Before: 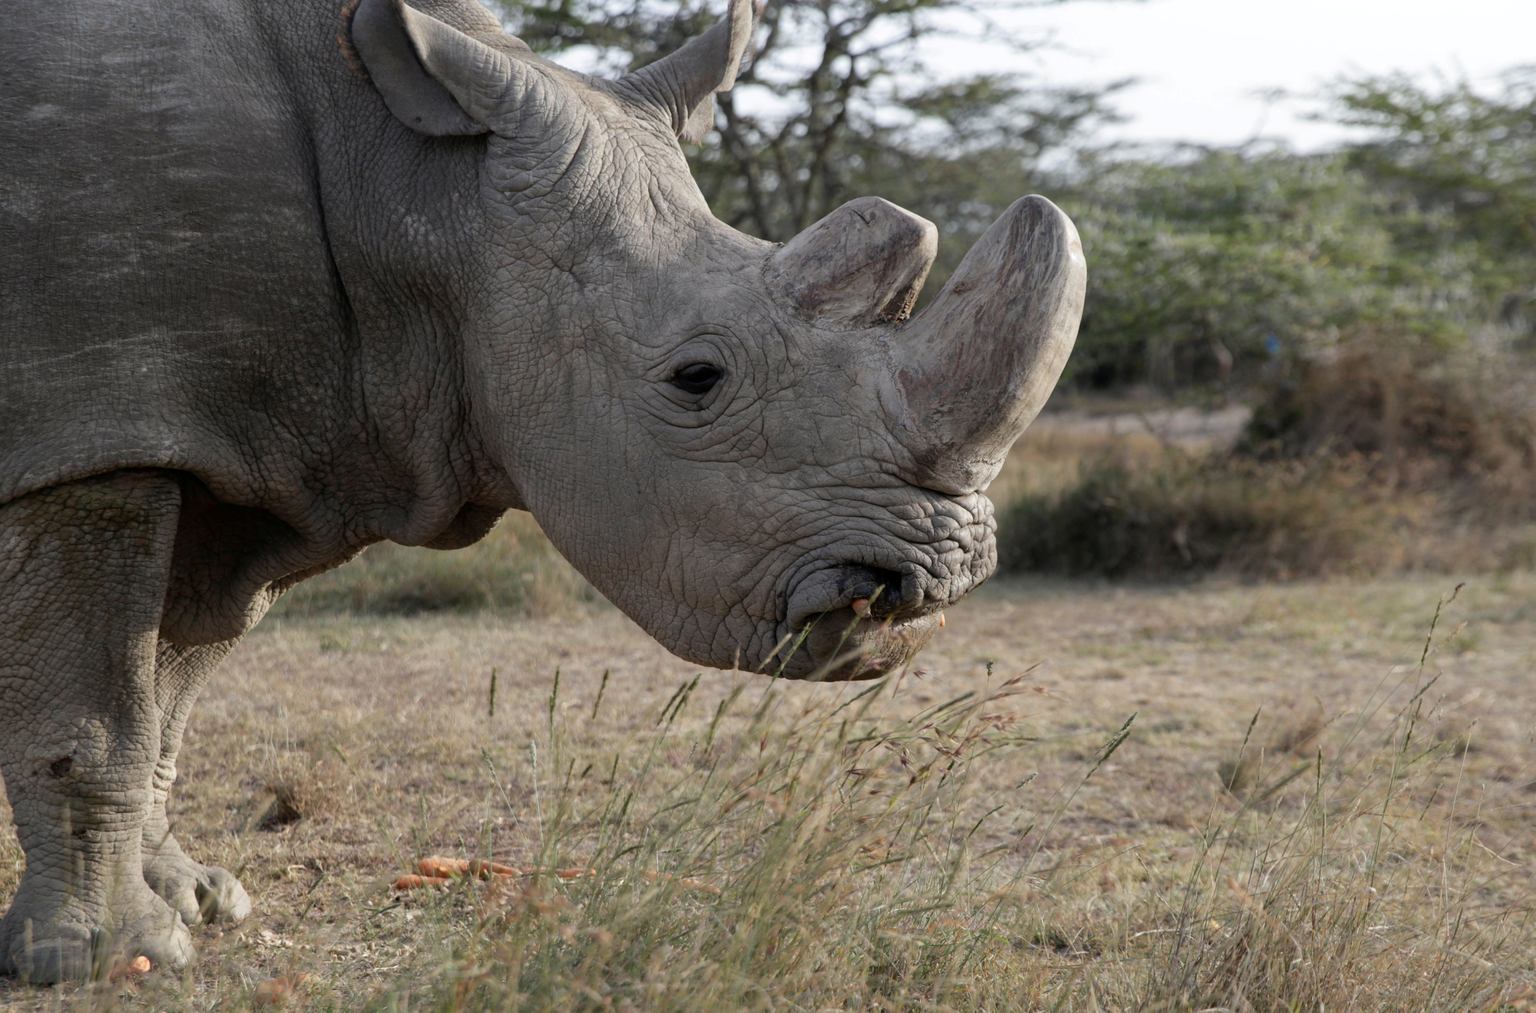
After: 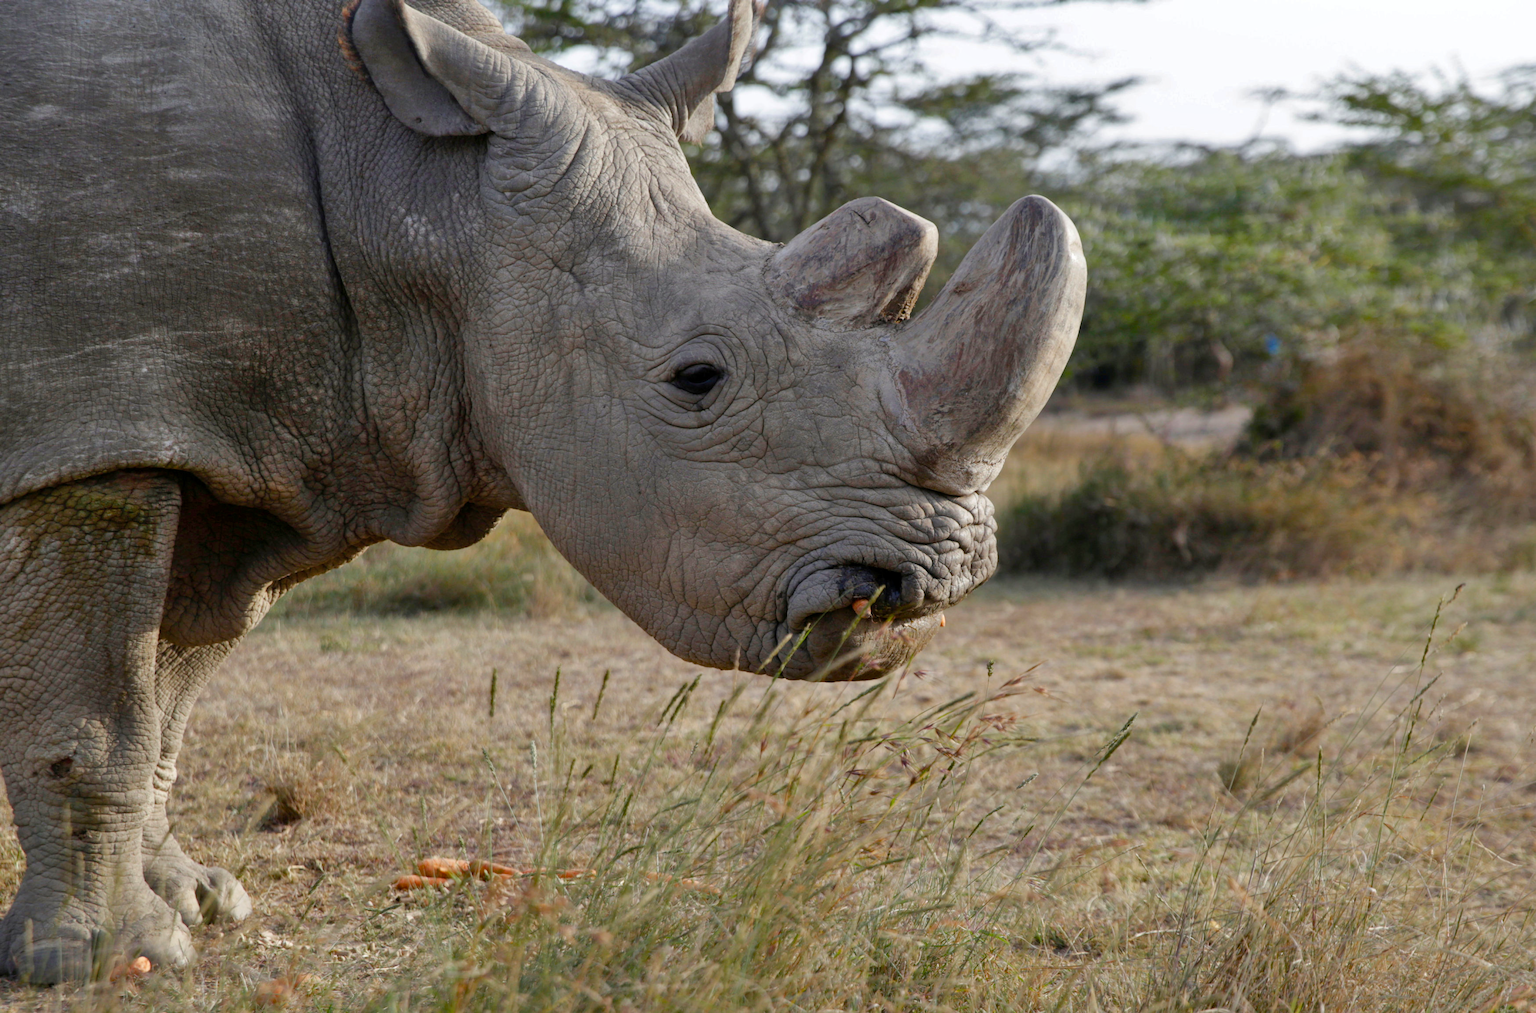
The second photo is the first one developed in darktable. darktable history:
color balance rgb: perceptual saturation grading › global saturation 20%, perceptual saturation grading › highlights -25.469%, perceptual saturation grading › shadows 49.799%, global vibrance 20.635%
shadows and highlights: soften with gaussian
